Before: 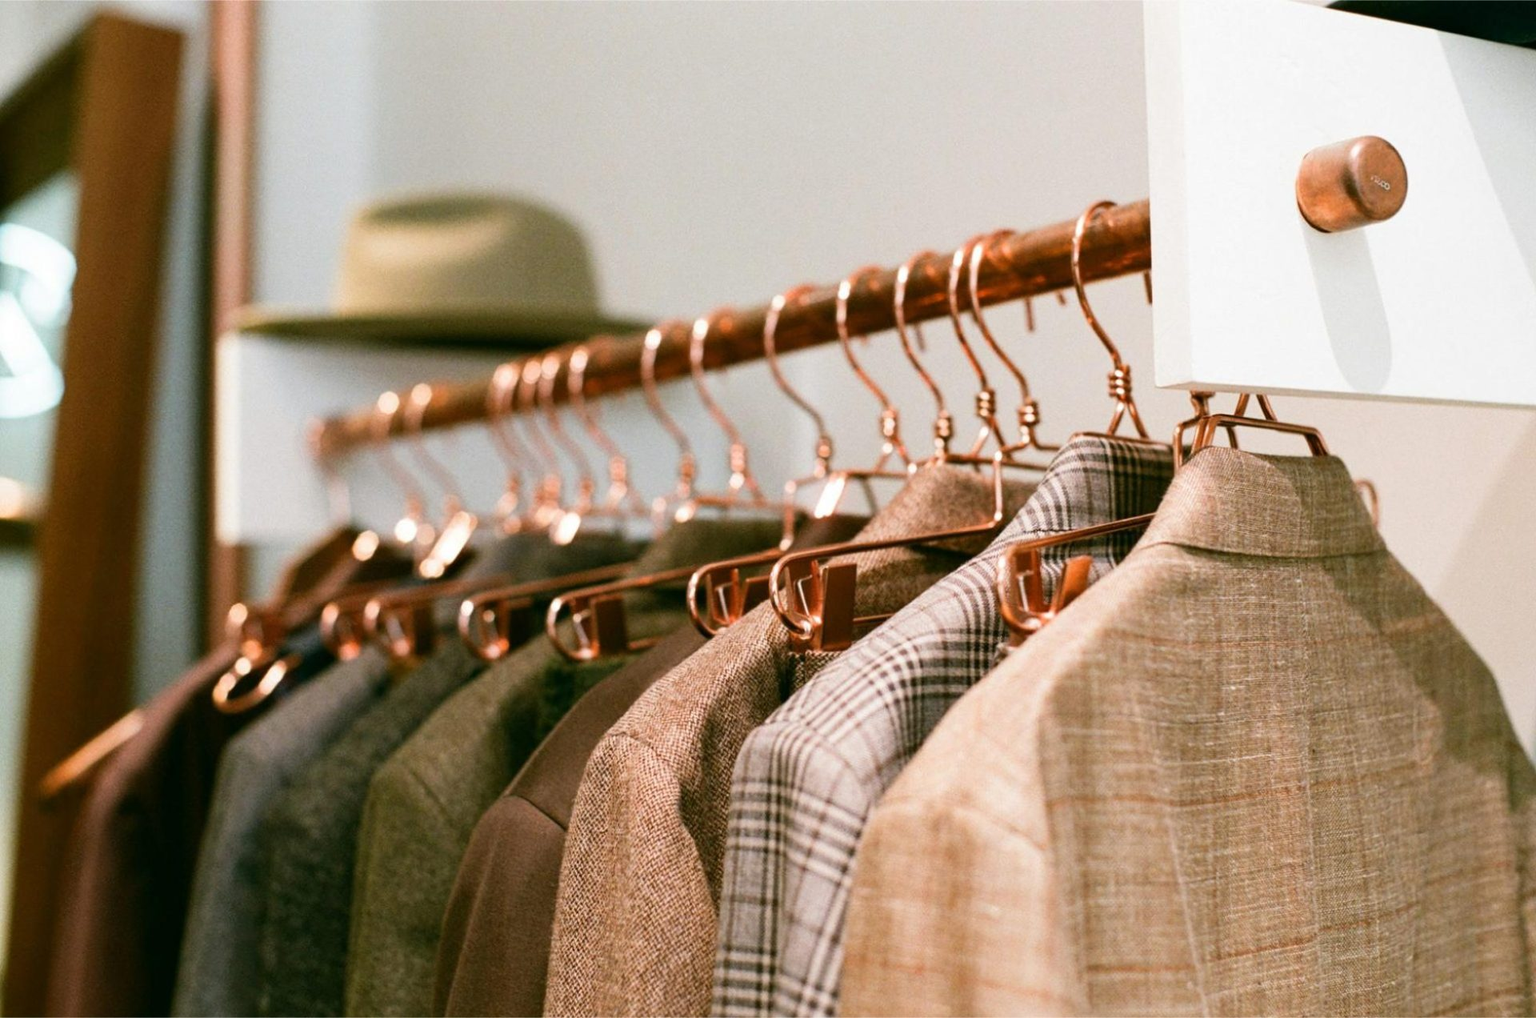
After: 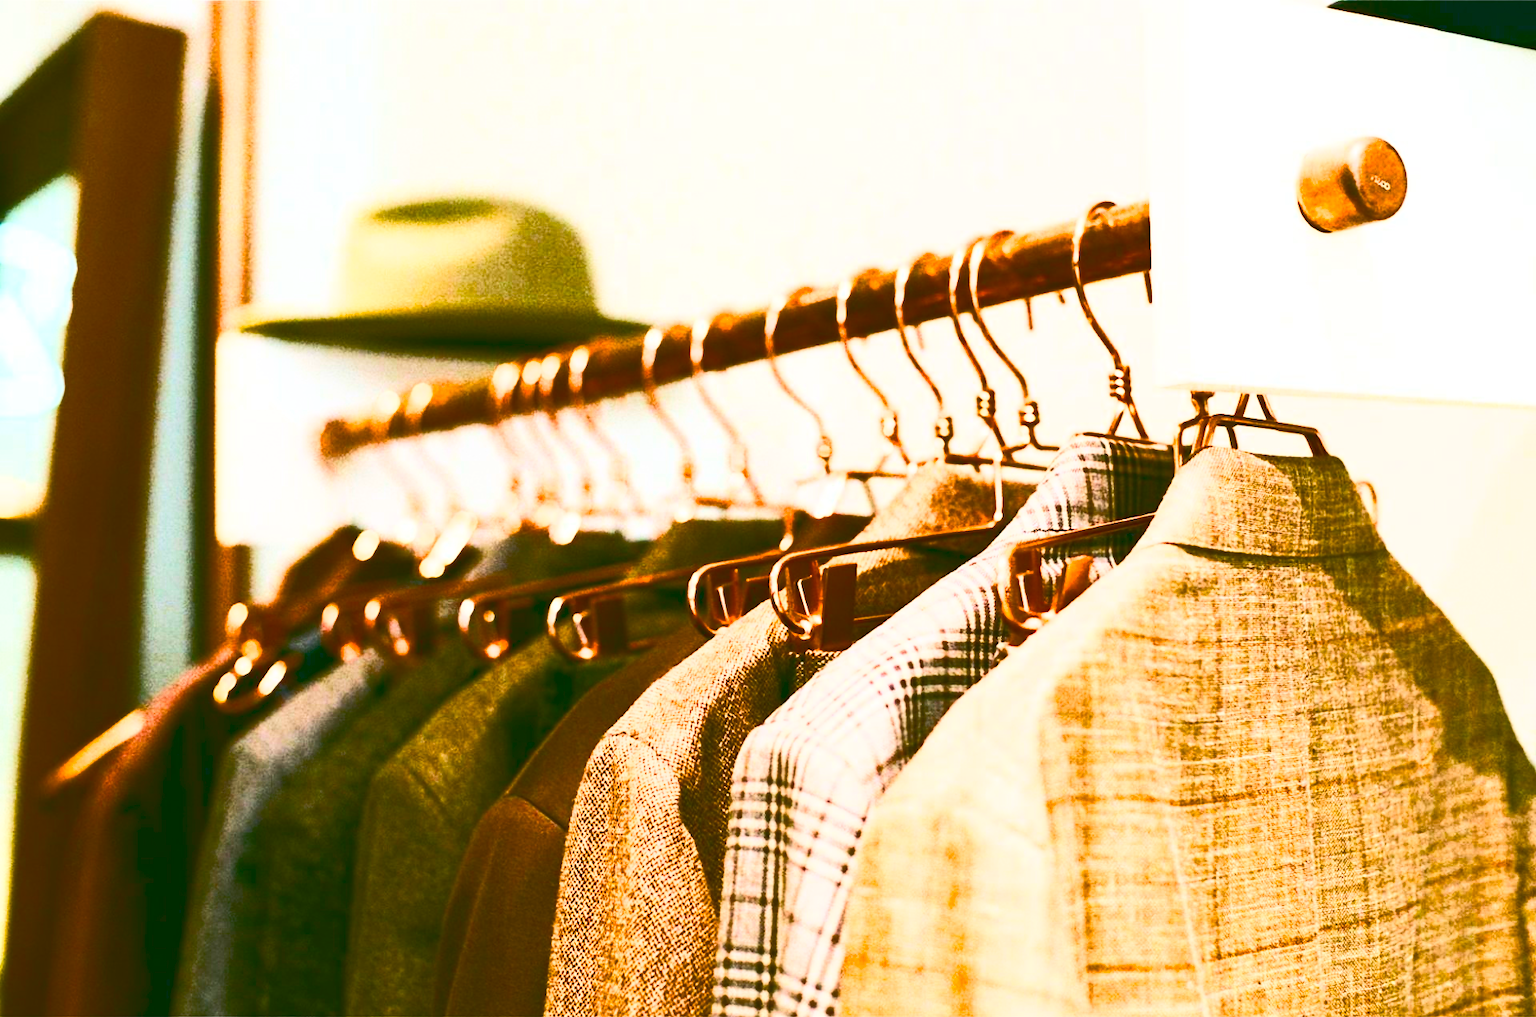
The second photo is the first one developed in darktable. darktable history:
base curve: curves: ch0 [(0, 0.015) (0.085, 0.116) (0.134, 0.298) (0.19, 0.545) (0.296, 0.764) (0.599, 0.982) (1, 1)]
color balance rgb: perceptual saturation grading › global saturation 28.028%, perceptual saturation grading › highlights -25.721%, perceptual saturation grading › mid-tones 24.873%, perceptual saturation grading › shadows 50.055%, perceptual brilliance grading › global brilliance 11.944%, global vibrance 16.443%, saturation formula JzAzBz (2021)
